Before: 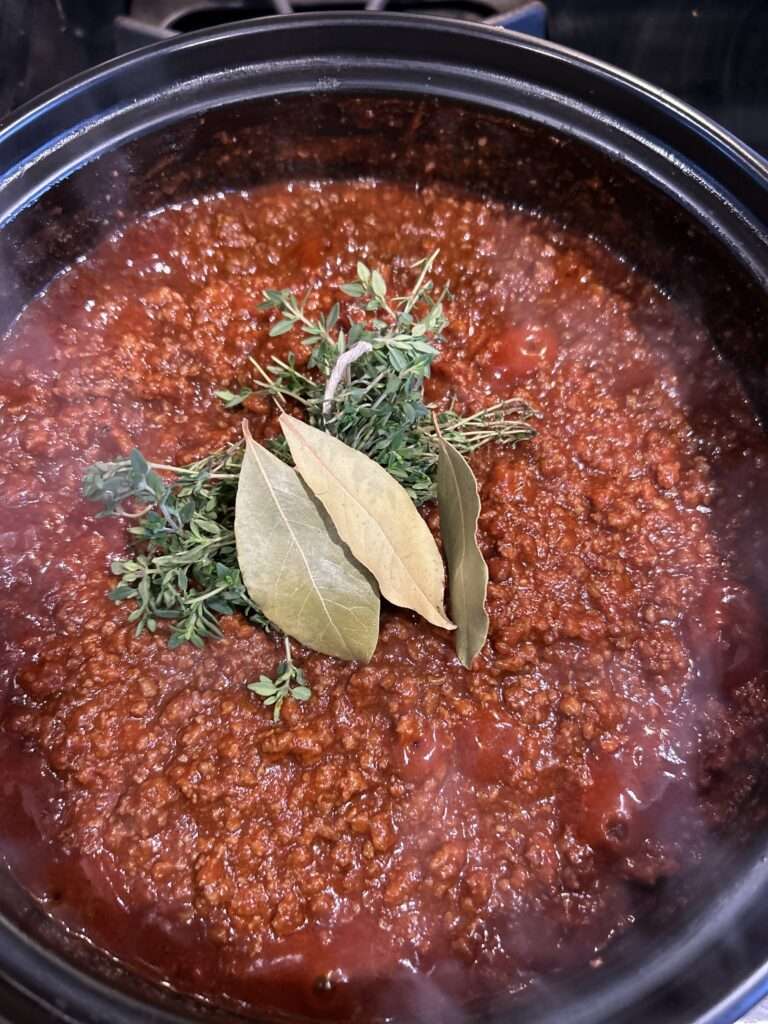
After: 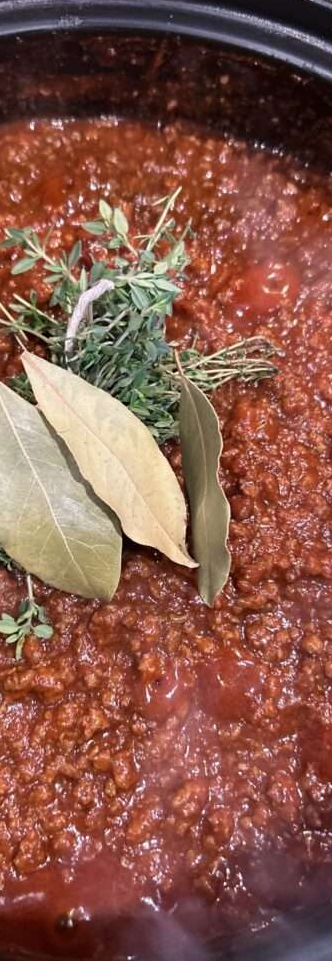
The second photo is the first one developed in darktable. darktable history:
crop: left 33.618%, top 6.067%, right 23.133%
